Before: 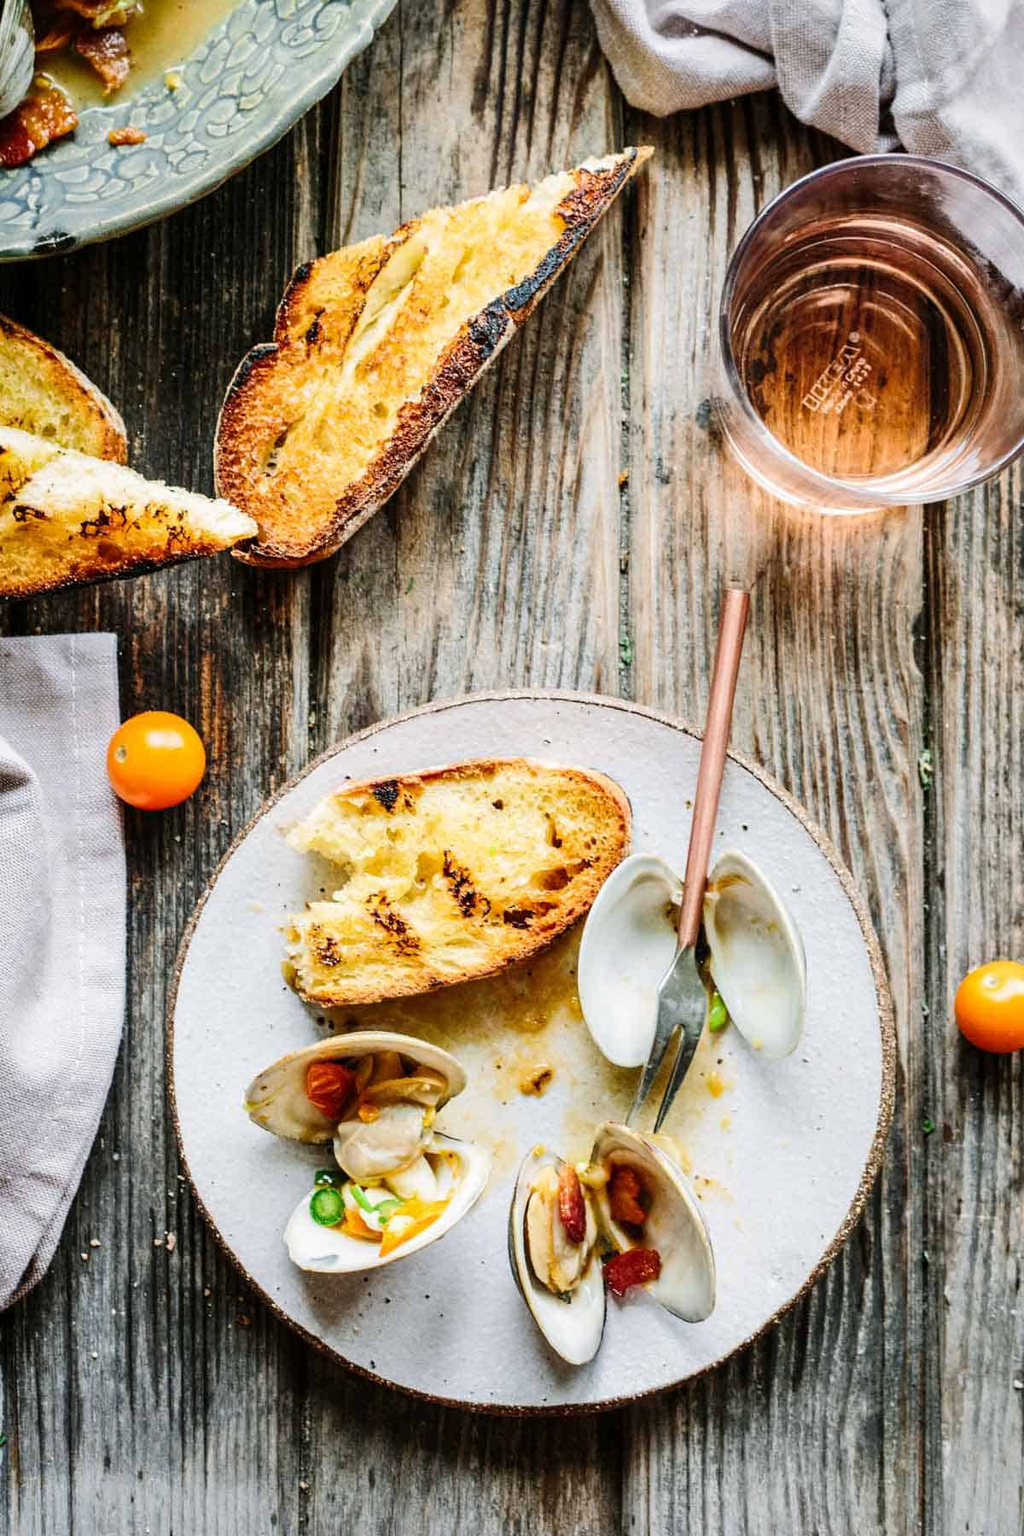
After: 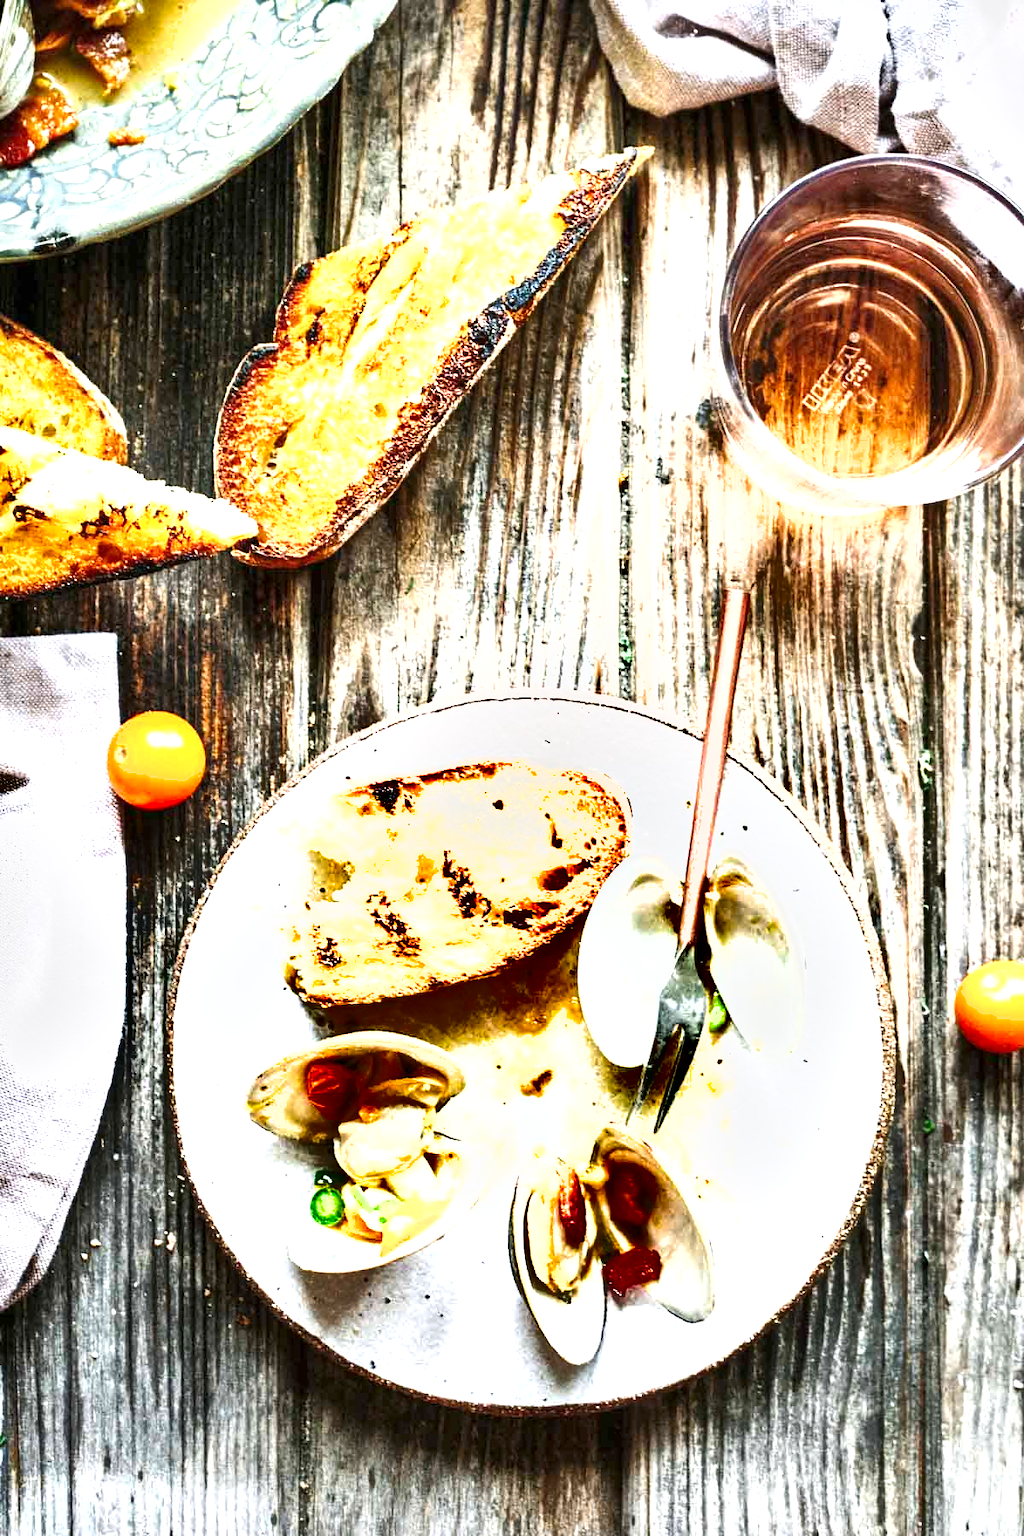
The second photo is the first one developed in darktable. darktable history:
shadows and highlights: low approximation 0.01, soften with gaussian
exposure: exposure 1.205 EV, compensate exposure bias true, compensate highlight preservation false
